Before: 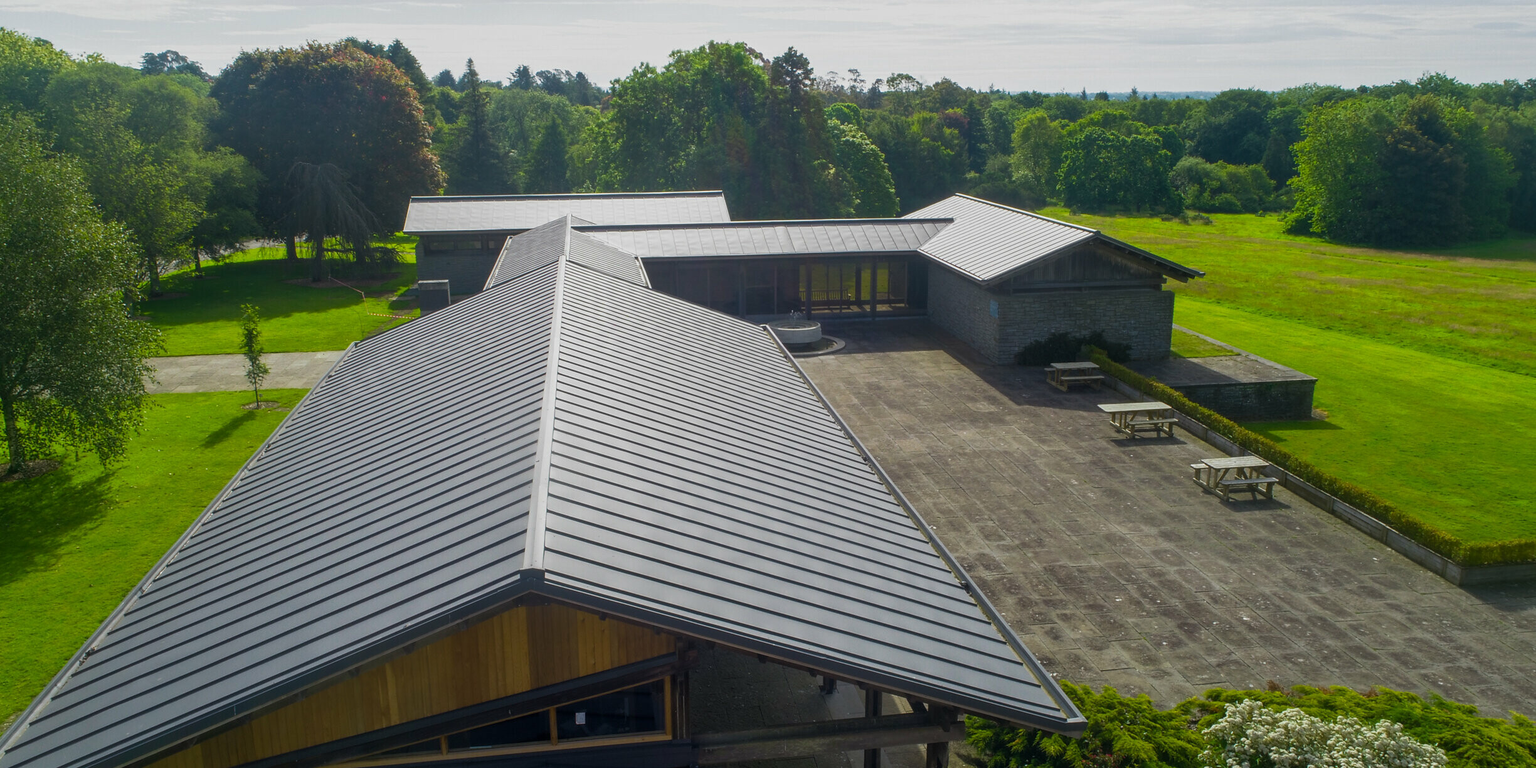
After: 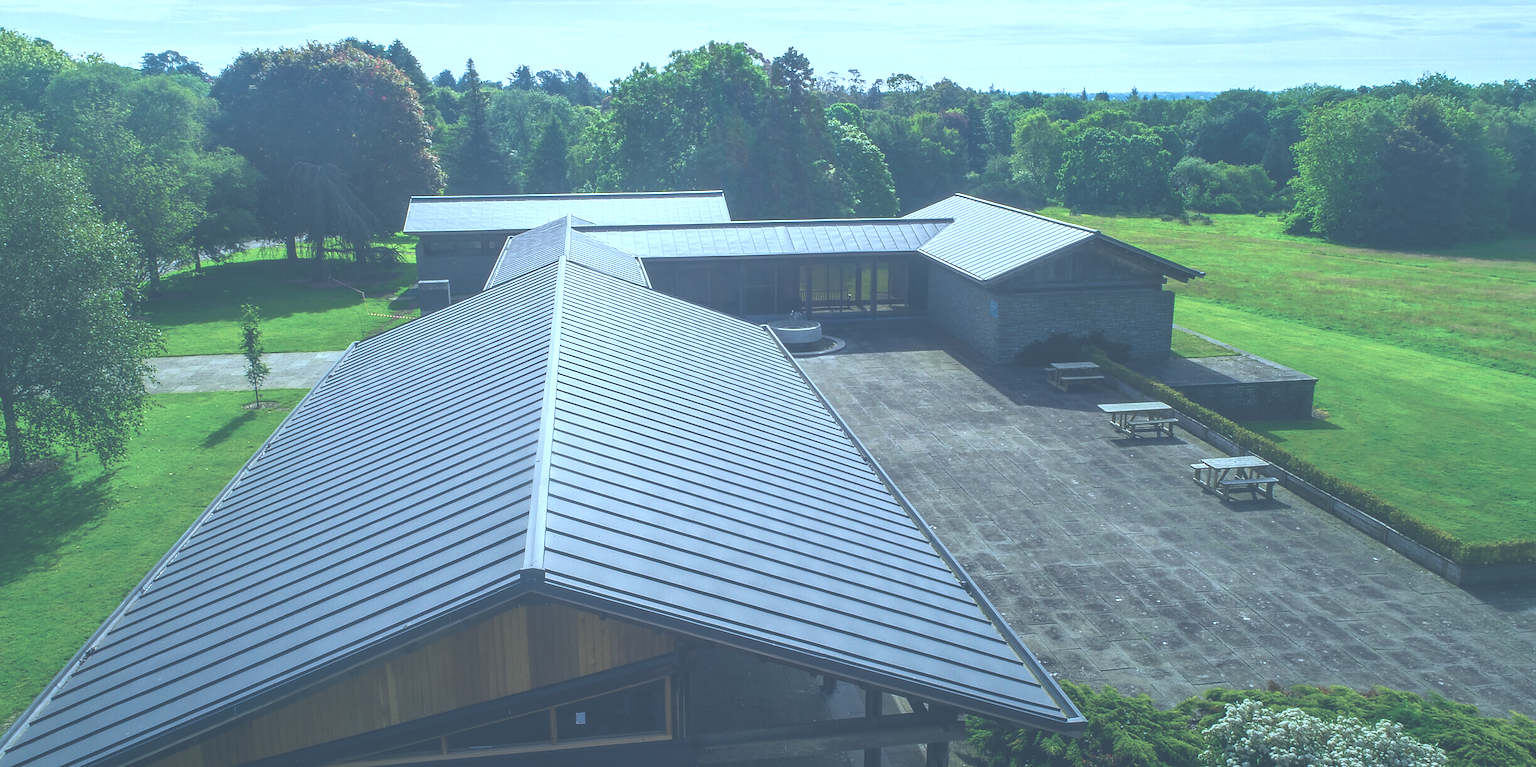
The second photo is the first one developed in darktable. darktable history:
exposure: black level correction -0.071, exposure 0.5 EV, compensate highlight preservation false
tone equalizer: on, module defaults
graduated density: rotation -180°, offset 24.95
local contrast: detail 130%
sharpen: radius 1
color calibration: x 0.396, y 0.386, temperature 3669 K
